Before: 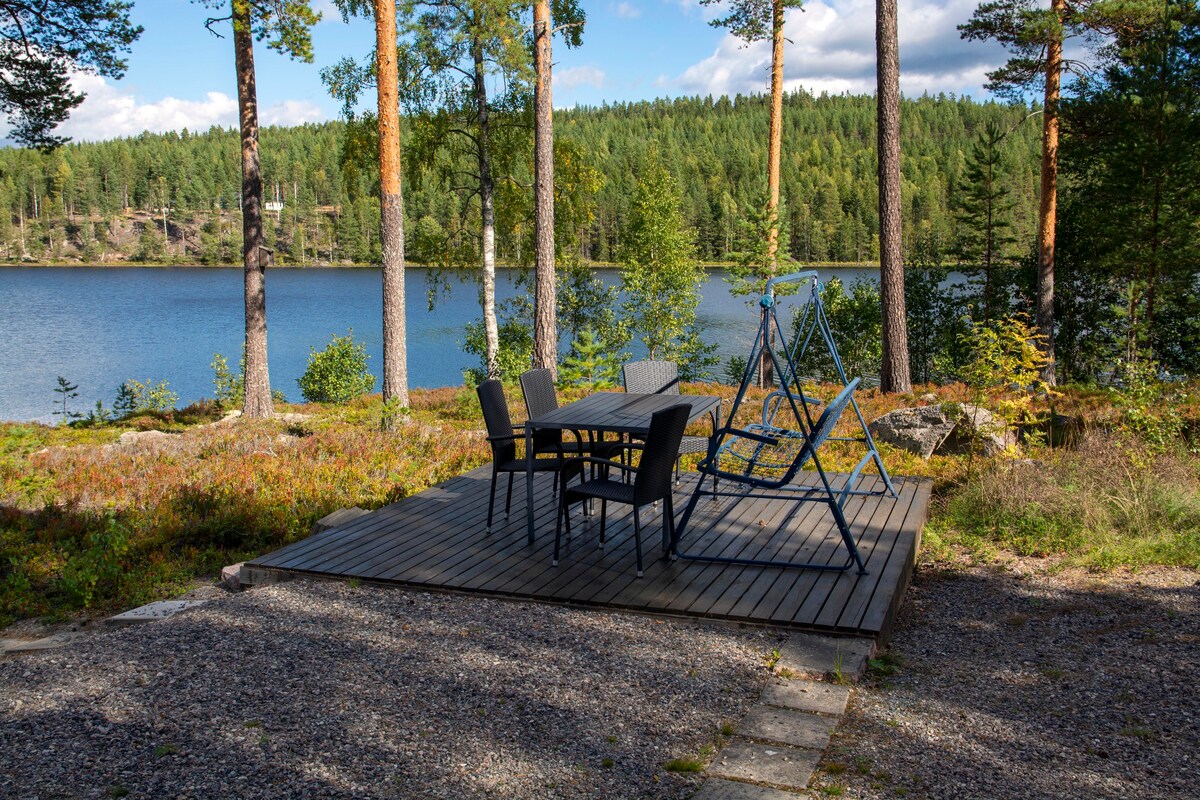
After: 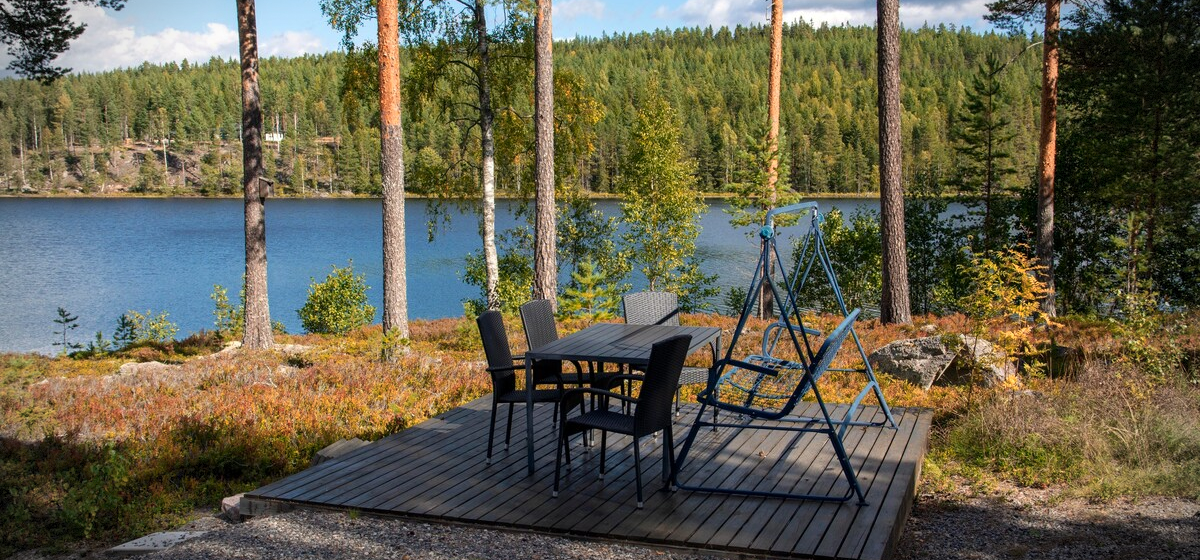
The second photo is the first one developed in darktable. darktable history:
crop and rotate: top 8.746%, bottom 21.23%
color zones: curves: ch1 [(0, 0.455) (0.063, 0.455) (0.286, 0.495) (0.429, 0.5) (0.571, 0.5) (0.714, 0.5) (0.857, 0.5) (1, 0.455)]; ch2 [(0, 0.532) (0.063, 0.521) (0.233, 0.447) (0.429, 0.489) (0.571, 0.5) (0.714, 0.5) (0.857, 0.5) (1, 0.532)]
vignetting: fall-off start 79.48%, width/height ratio 1.328, dithering 8-bit output
